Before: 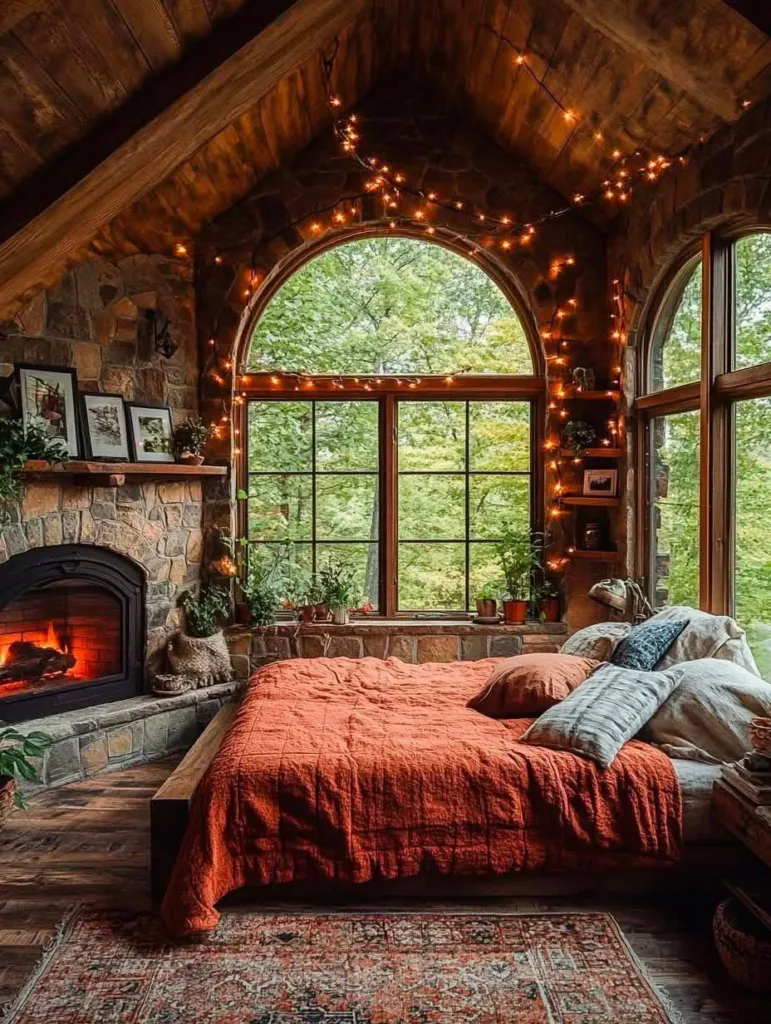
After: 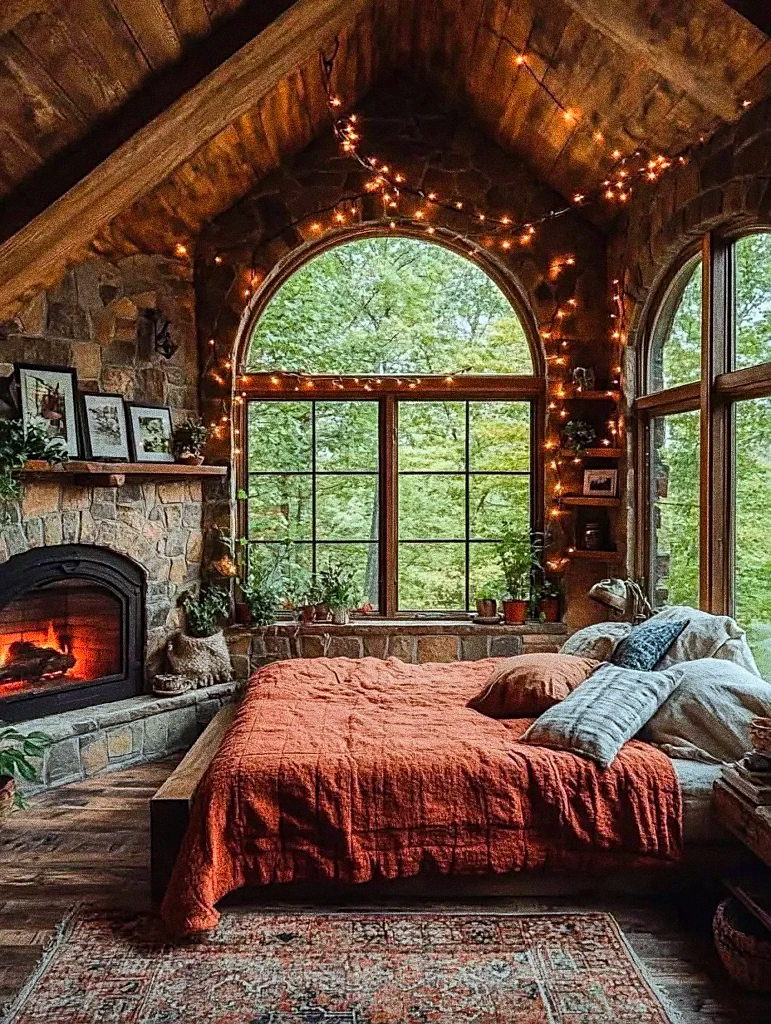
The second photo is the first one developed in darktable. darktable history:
sharpen: on, module defaults
grain: coarseness 10.62 ISO, strength 55.56%
white balance: red 0.925, blue 1.046
shadows and highlights: highlights color adjustment 0%, low approximation 0.01, soften with gaussian
